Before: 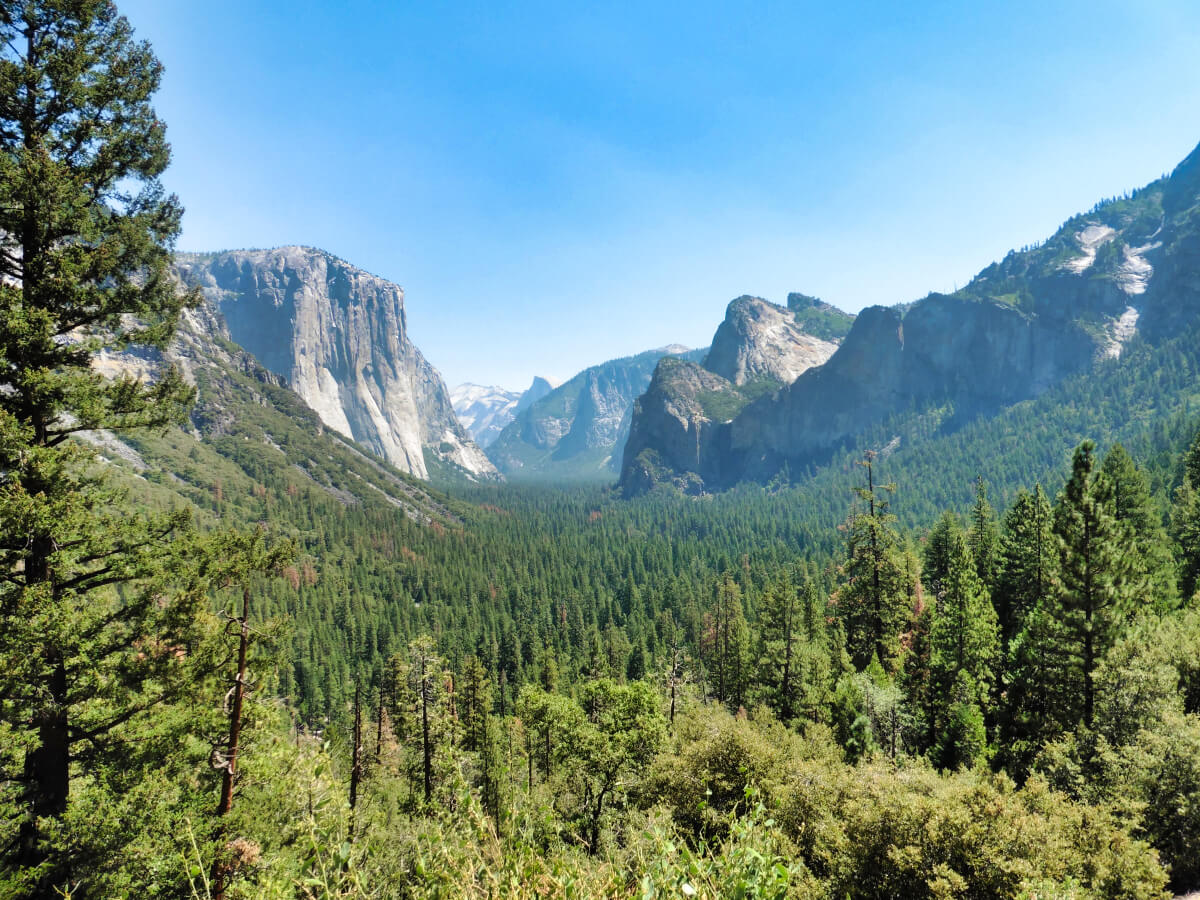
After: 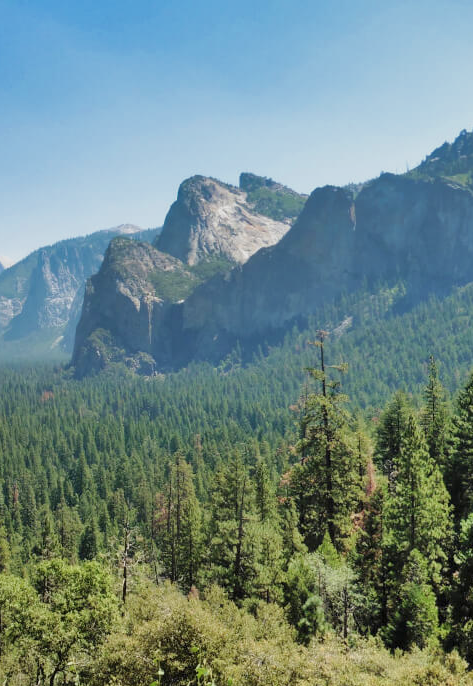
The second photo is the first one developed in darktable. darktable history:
color balance: contrast -15%
shadows and highlights: soften with gaussian
crop: left 45.721%, top 13.393%, right 14.118%, bottom 10.01%
